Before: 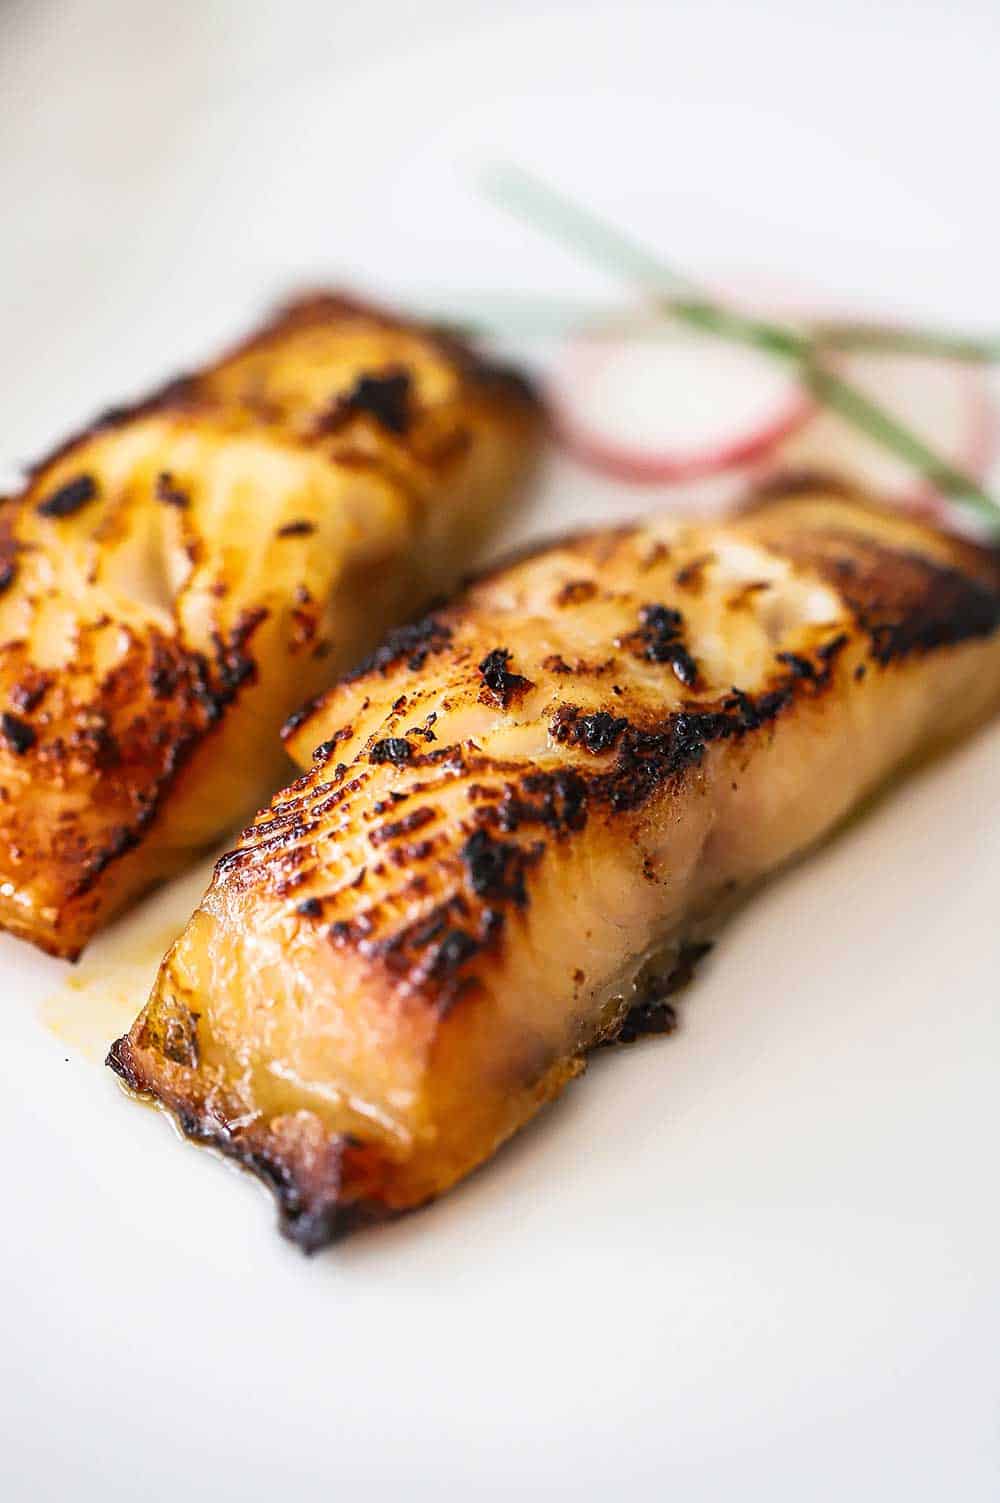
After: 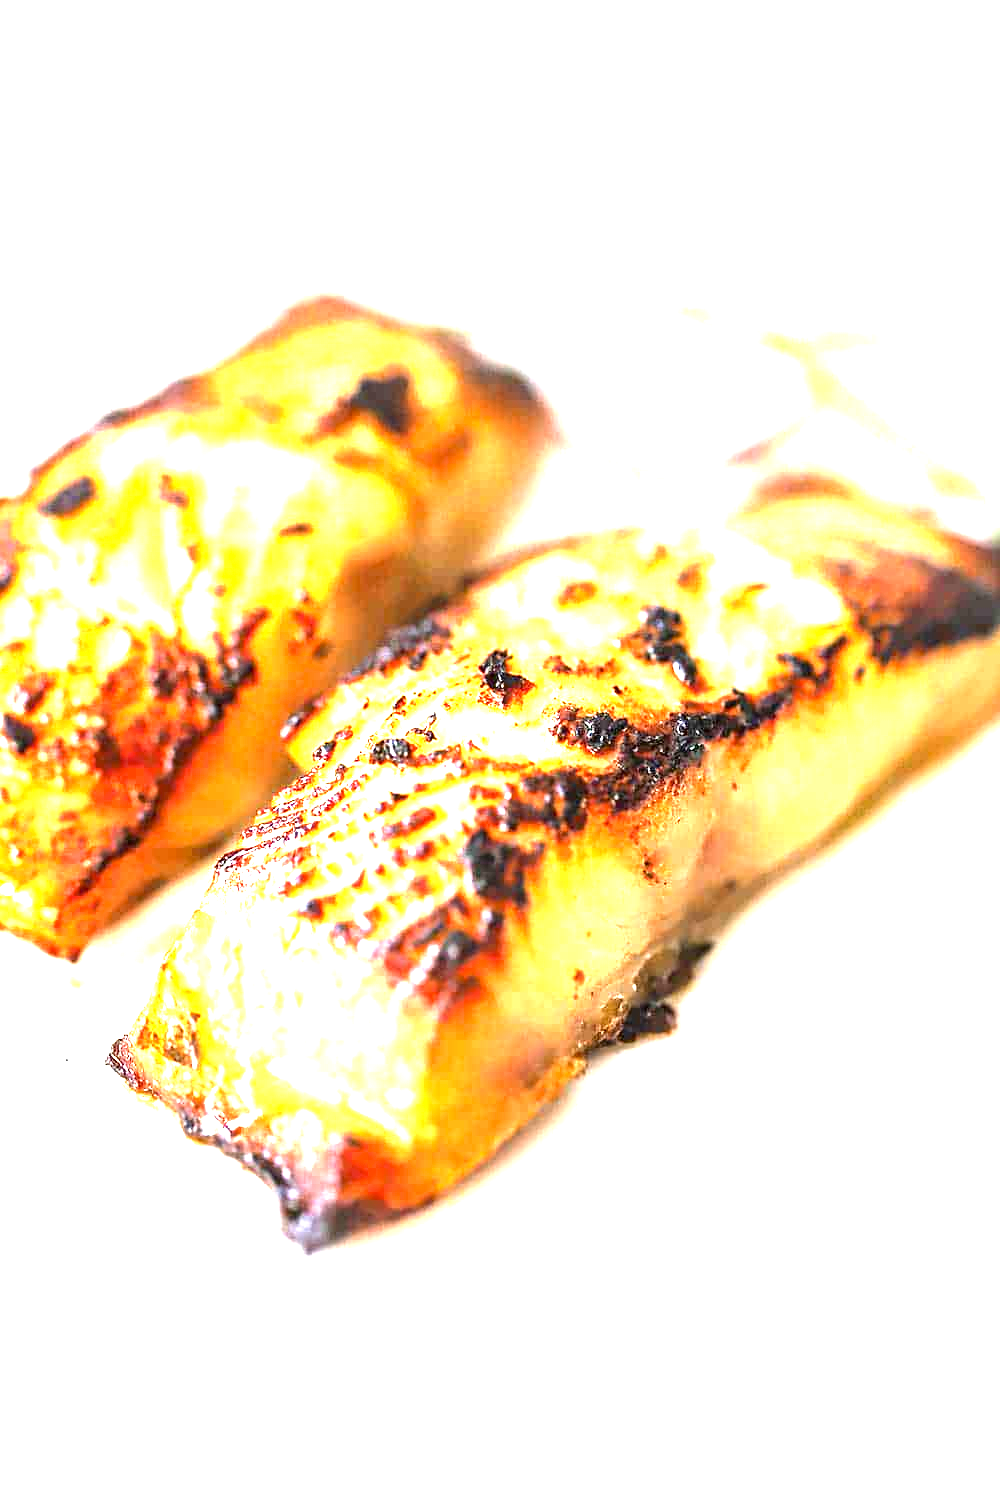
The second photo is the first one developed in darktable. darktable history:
exposure: exposure 2.057 EV, compensate highlight preservation false
tone equalizer: -8 EV -0.45 EV, -7 EV -0.428 EV, -6 EV -0.357 EV, -5 EV -0.225 EV, -3 EV 0.217 EV, -2 EV 0.352 EV, -1 EV 0.409 EV, +0 EV 0.416 EV
